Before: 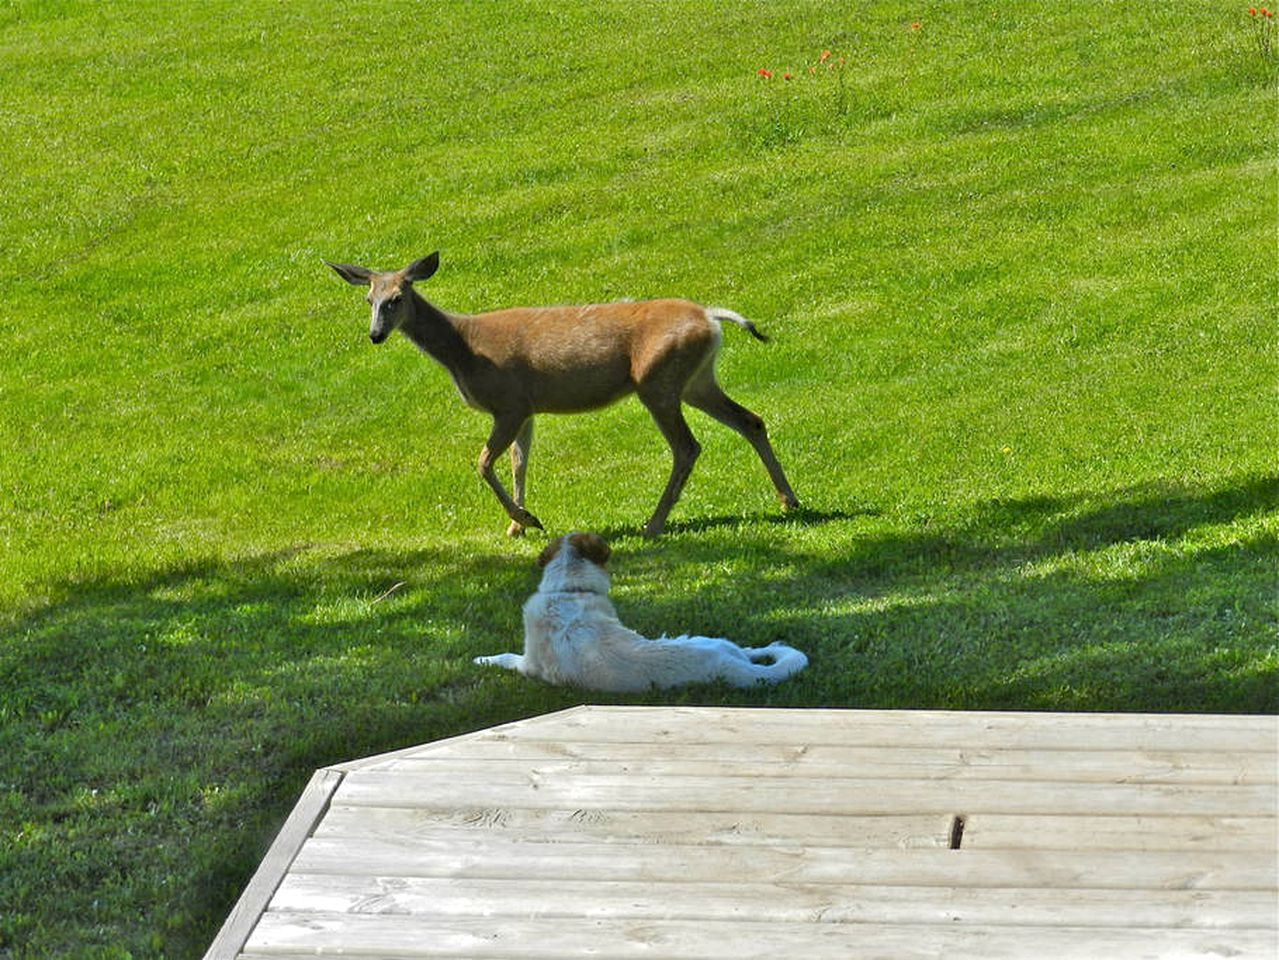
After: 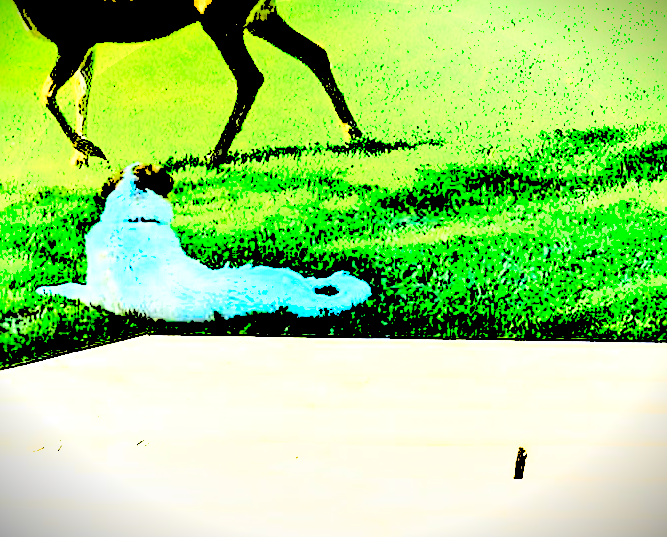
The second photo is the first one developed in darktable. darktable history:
color balance rgb: linear chroma grading › global chroma 10.651%, perceptual saturation grading › global saturation 30.658%, global vibrance 14.398%
sharpen: on, module defaults
tone curve: curves: ch0 [(0, 0.013) (0.054, 0.018) (0.205, 0.191) (0.289, 0.292) (0.39, 0.424) (0.493, 0.551) (0.666, 0.743) (0.795, 0.841) (1, 0.998)]; ch1 [(0, 0) (0.385, 0.343) (0.439, 0.415) (0.494, 0.495) (0.501, 0.501) (0.51, 0.509) (0.548, 0.554) (0.586, 0.601) (0.66, 0.687) (0.783, 0.804) (1, 1)]; ch2 [(0, 0) (0.304, 0.31) (0.403, 0.399) (0.441, 0.428) (0.47, 0.469) (0.498, 0.496) (0.524, 0.538) (0.566, 0.579) (0.633, 0.665) (0.7, 0.711) (1, 1)], color space Lab, independent channels, preserve colors none
crop: left 34.217%, top 38.55%, right 13.627%, bottom 5.484%
vignetting: fall-off start 100.83%, fall-off radius 64.95%, brightness -0.993, saturation 0.499, automatic ratio true, unbound false
shadows and highlights: low approximation 0.01, soften with gaussian
filmic rgb: black relative exposure -8.41 EV, white relative exposure 4.68 EV, hardness 3.81, color science v6 (2022), iterations of high-quality reconstruction 0
levels: levels [0.246, 0.256, 0.506]
